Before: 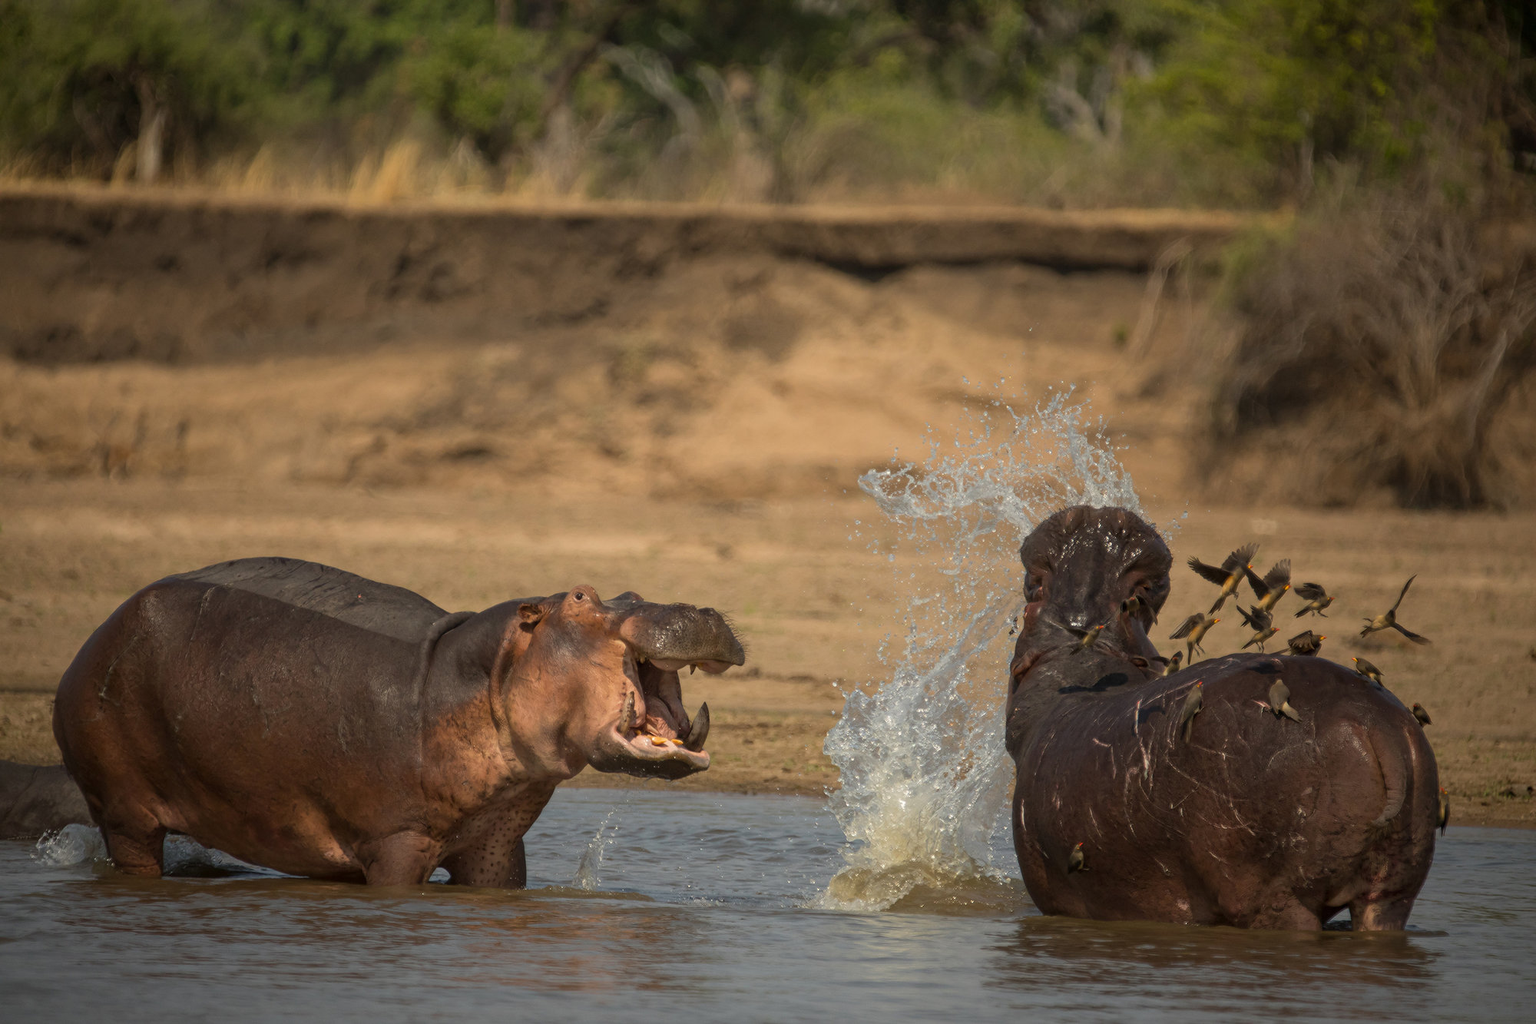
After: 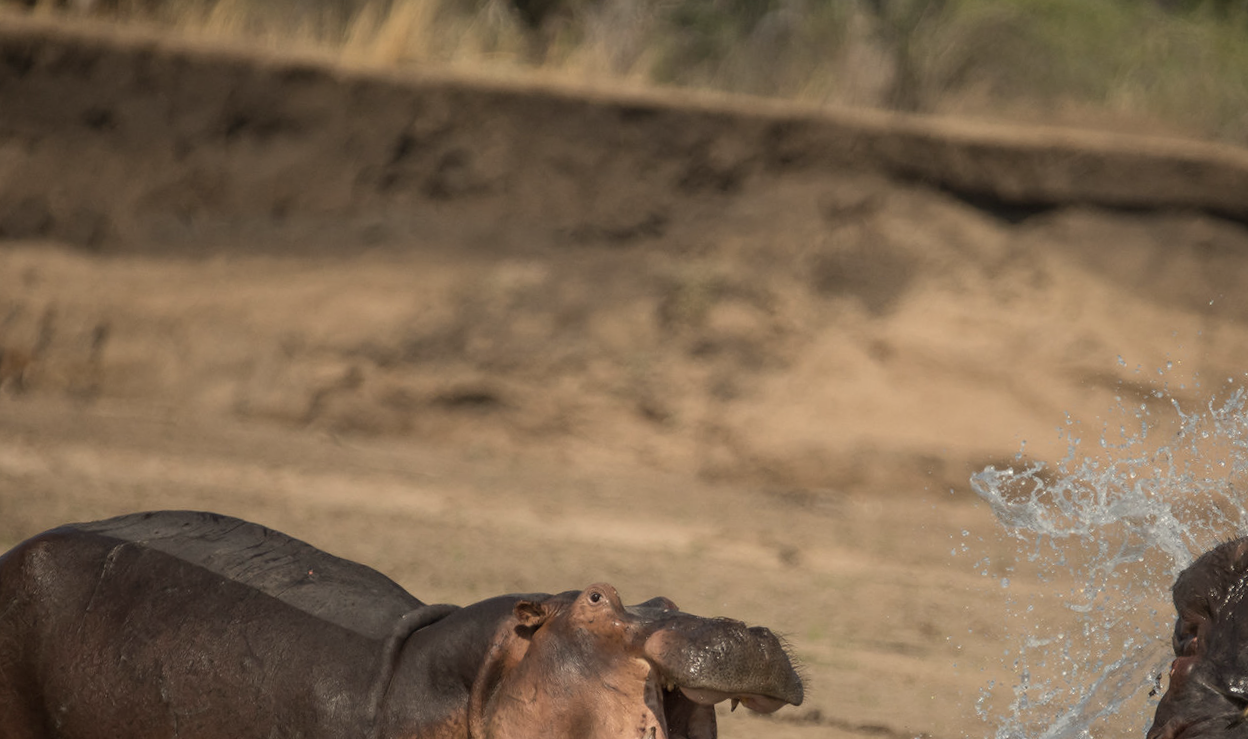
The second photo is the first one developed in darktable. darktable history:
contrast brightness saturation: contrast 0.06, brightness -0.01, saturation -0.23
crop and rotate: angle -4.99°, left 2.122%, top 6.945%, right 27.566%, bottom 30.519%
